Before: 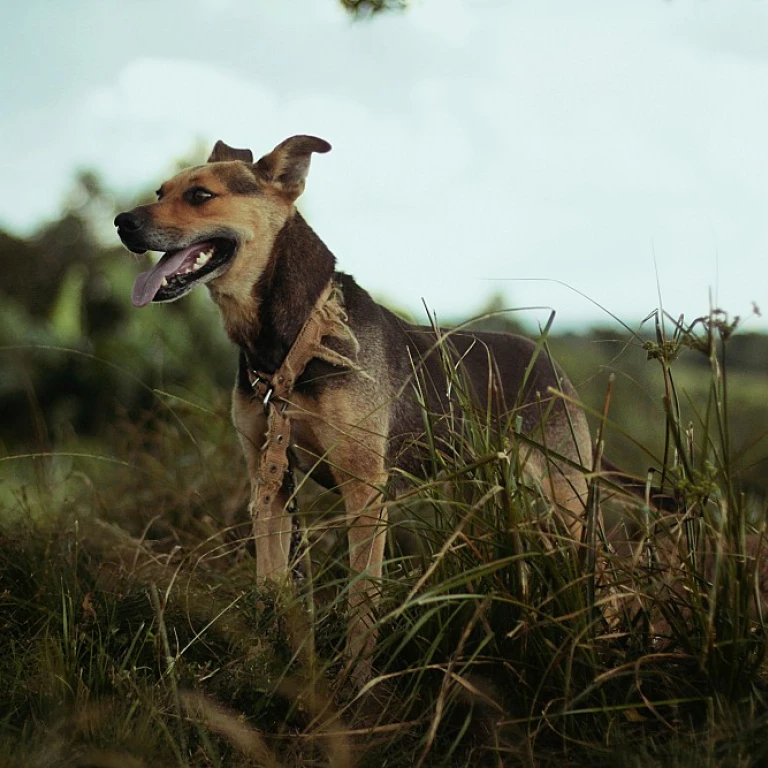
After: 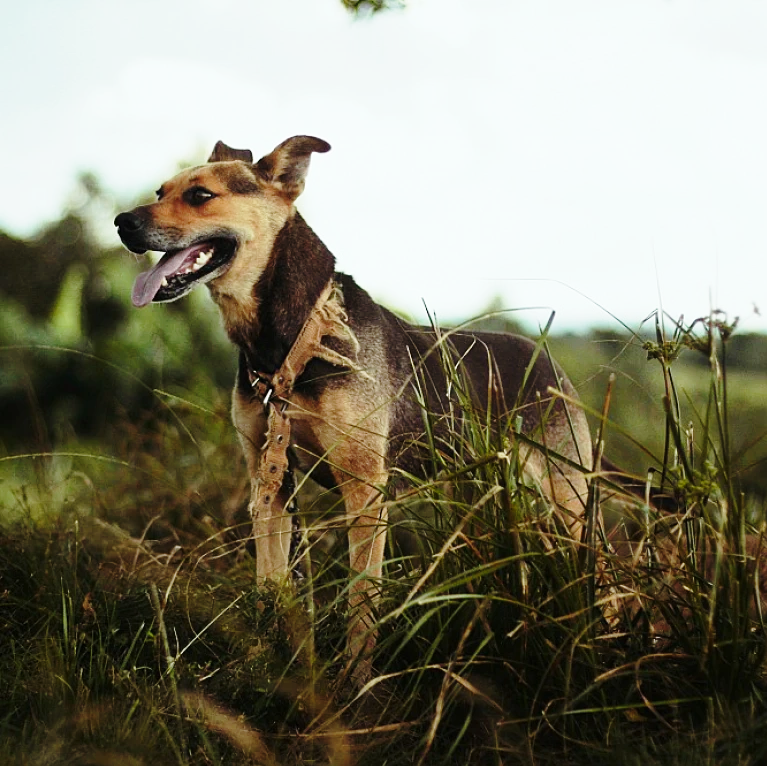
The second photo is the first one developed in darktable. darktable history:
crop: top 0.057%, bottom 0.118%
base curve: curves: ch0 [(0, 0) (0.028, 0.03) (0.121, 0.232) (0.46, 0.748) (0.859, 0.968) (1, 1)], preserve colors none
